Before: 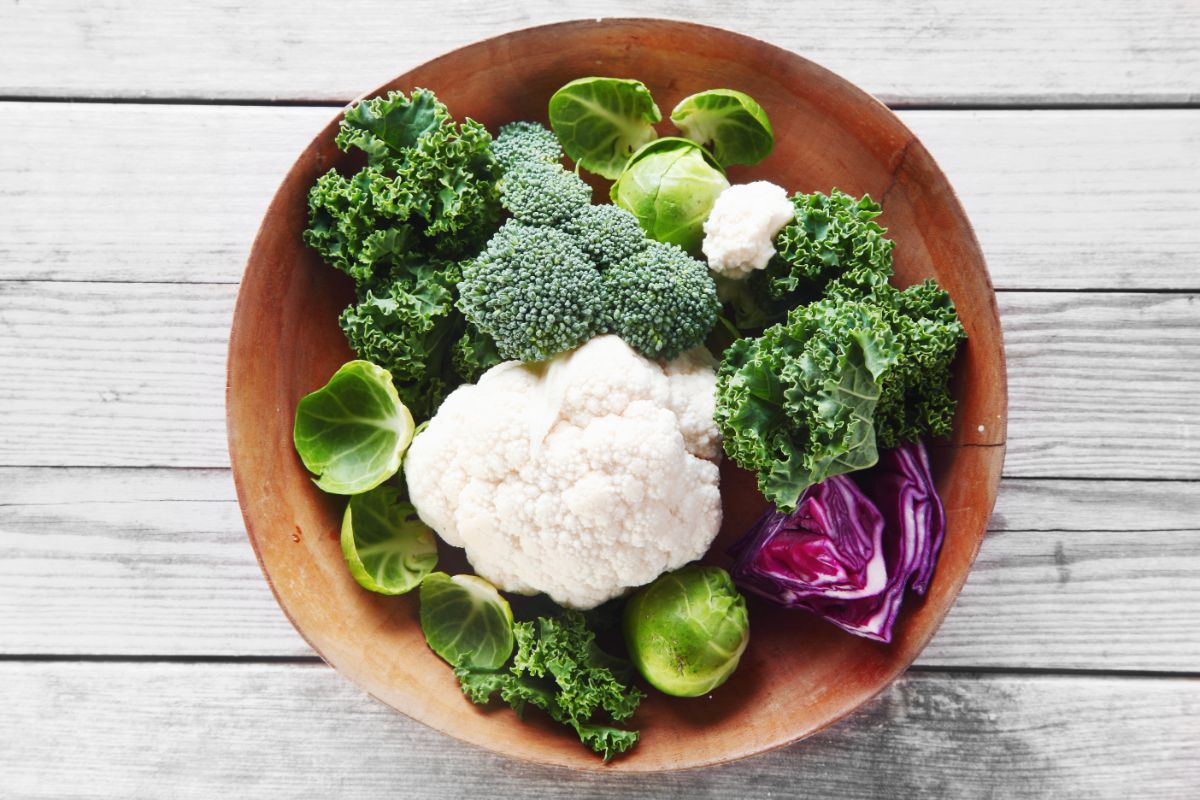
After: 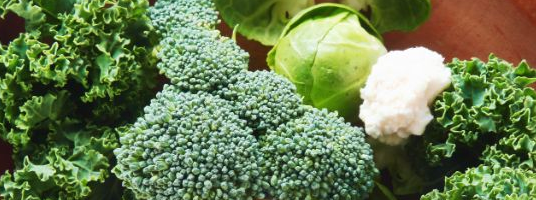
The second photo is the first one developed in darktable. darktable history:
velvia: on, module defaults
crop: left 28.64%, top 16.832%, right 26.637%, bottom 58.055%
